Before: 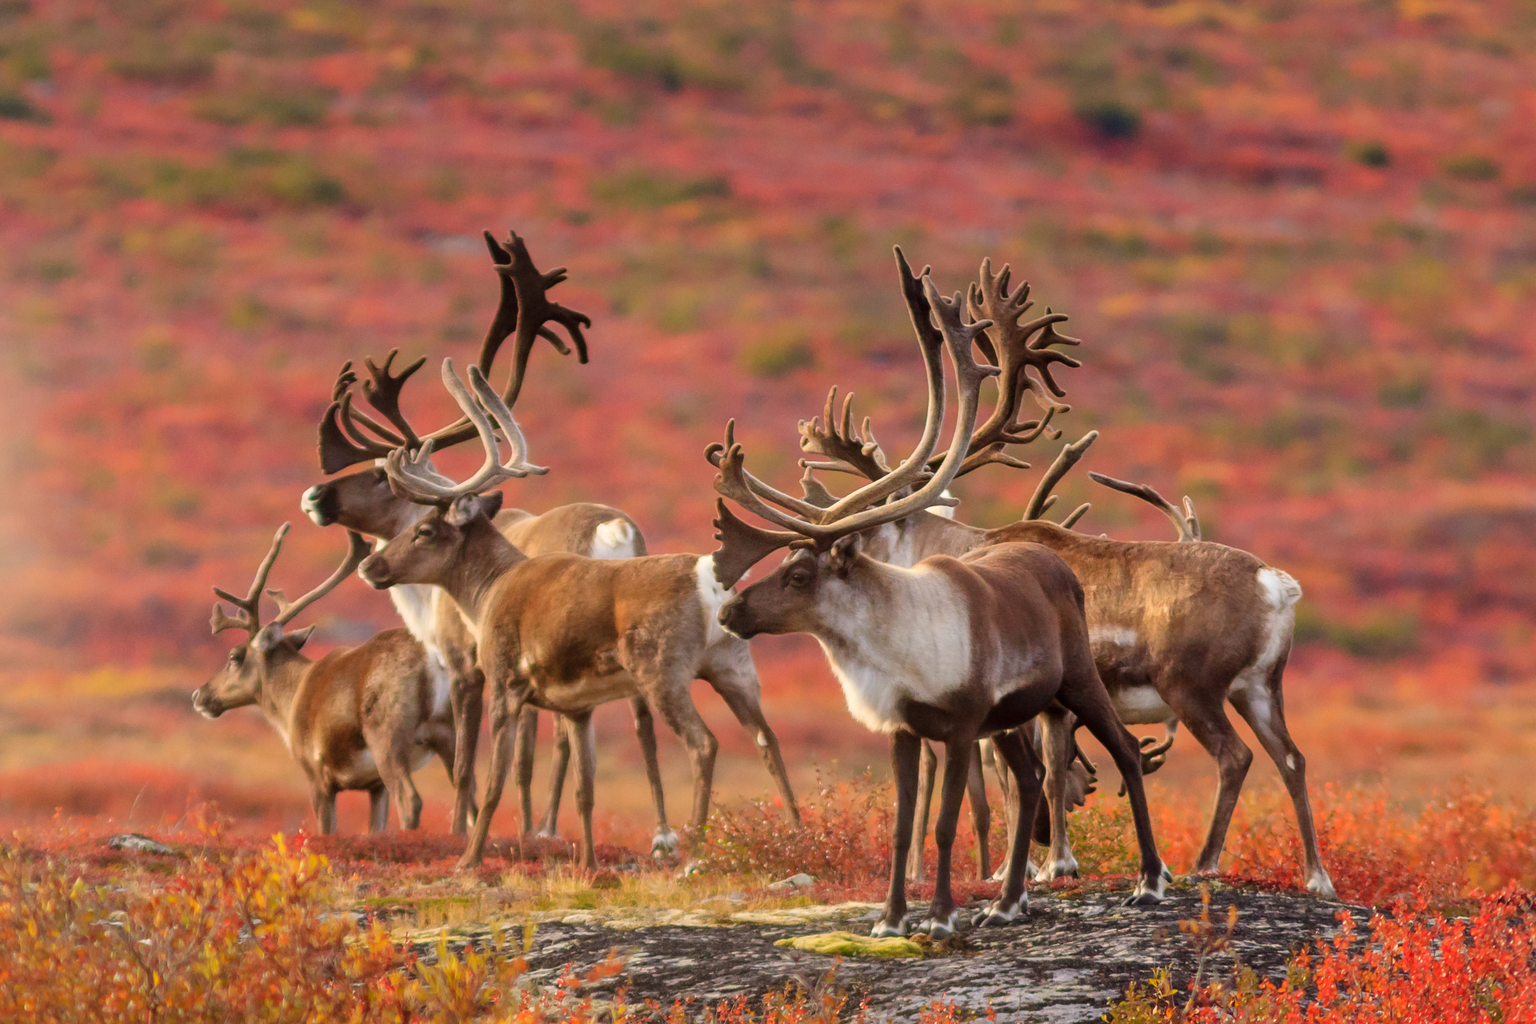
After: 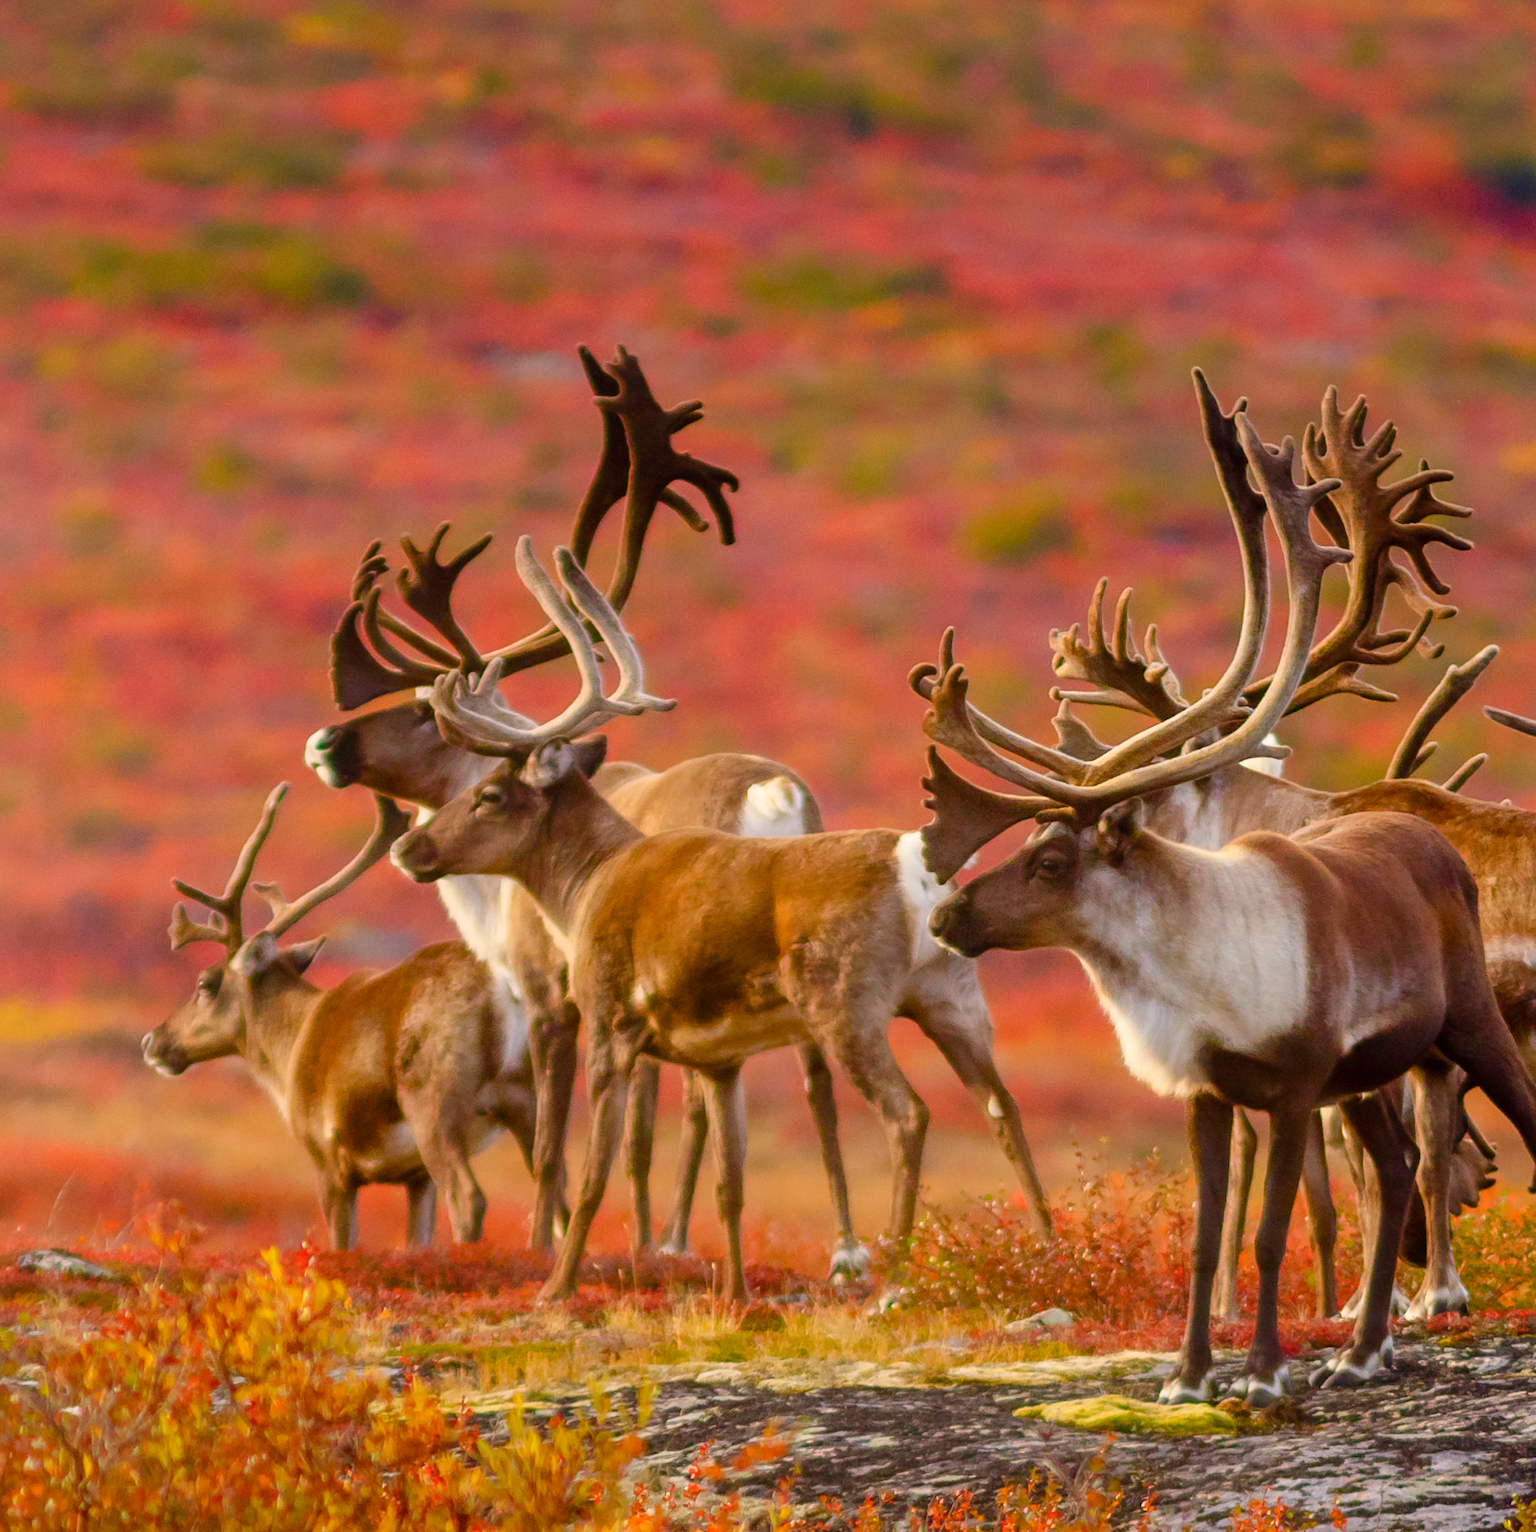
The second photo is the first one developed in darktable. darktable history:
exposure: compensate highlight preservation false
crop and rotate: left 6.385%, right 26.839%
color balance rgb: global offset › hue 171.18°, linear chroma grading › global chroma 9.145%, perceptual saturation grading › global saturation 20%, perceptual saturation grading › highlights -25.343%, perceptual saturation grading › shadows 24.569%, global vibrance 20%
